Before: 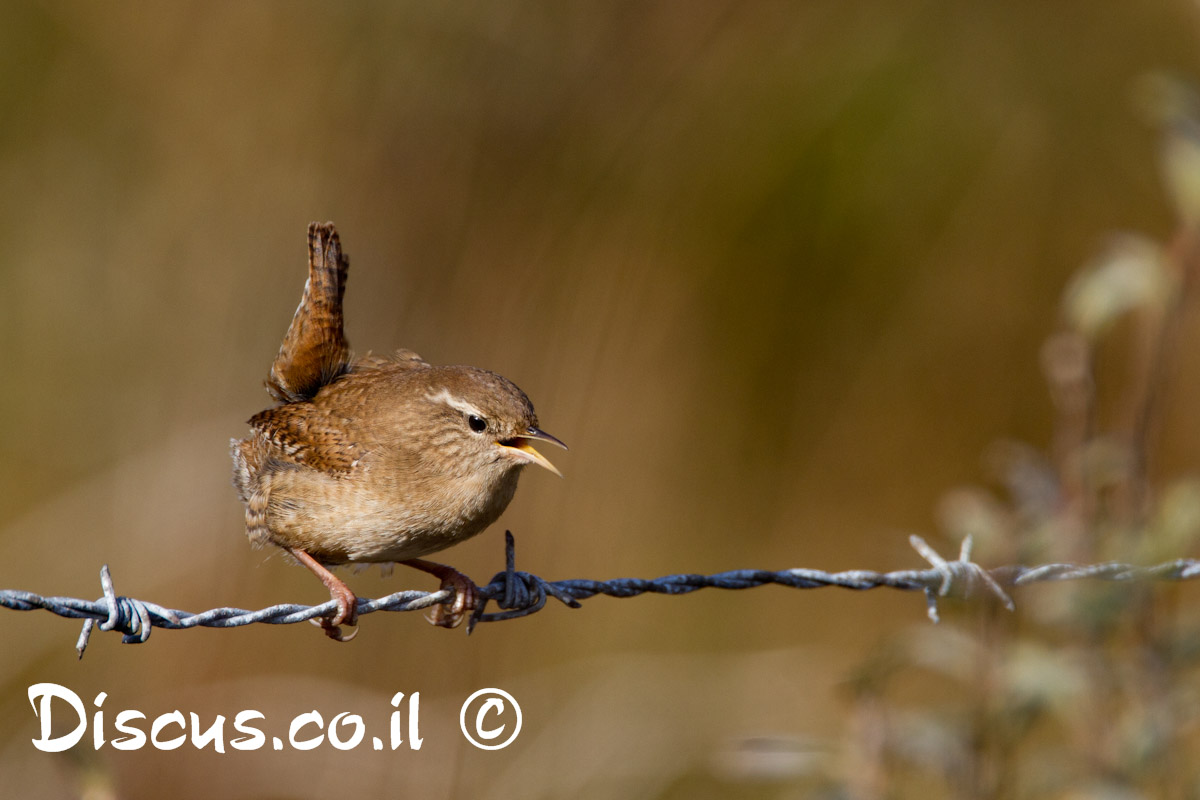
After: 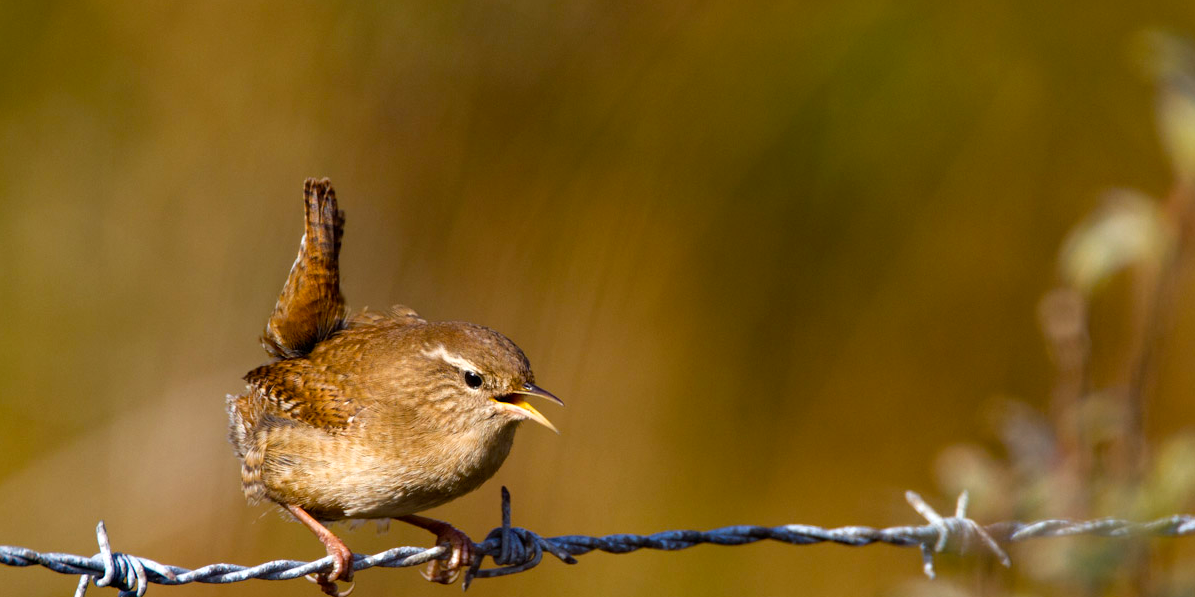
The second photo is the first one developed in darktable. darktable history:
color balance rgb: shadows lift › hue 84.49°, perceptual saturation grading › global saturation 19.265%, perceptual brilliance grading › global brilliance 9.167%, global vibrance 20%
crop: left 0.405%, top 5.531%, bottom 19.808%
shadows and highlights: shadows -1.78, highlights 39.83
